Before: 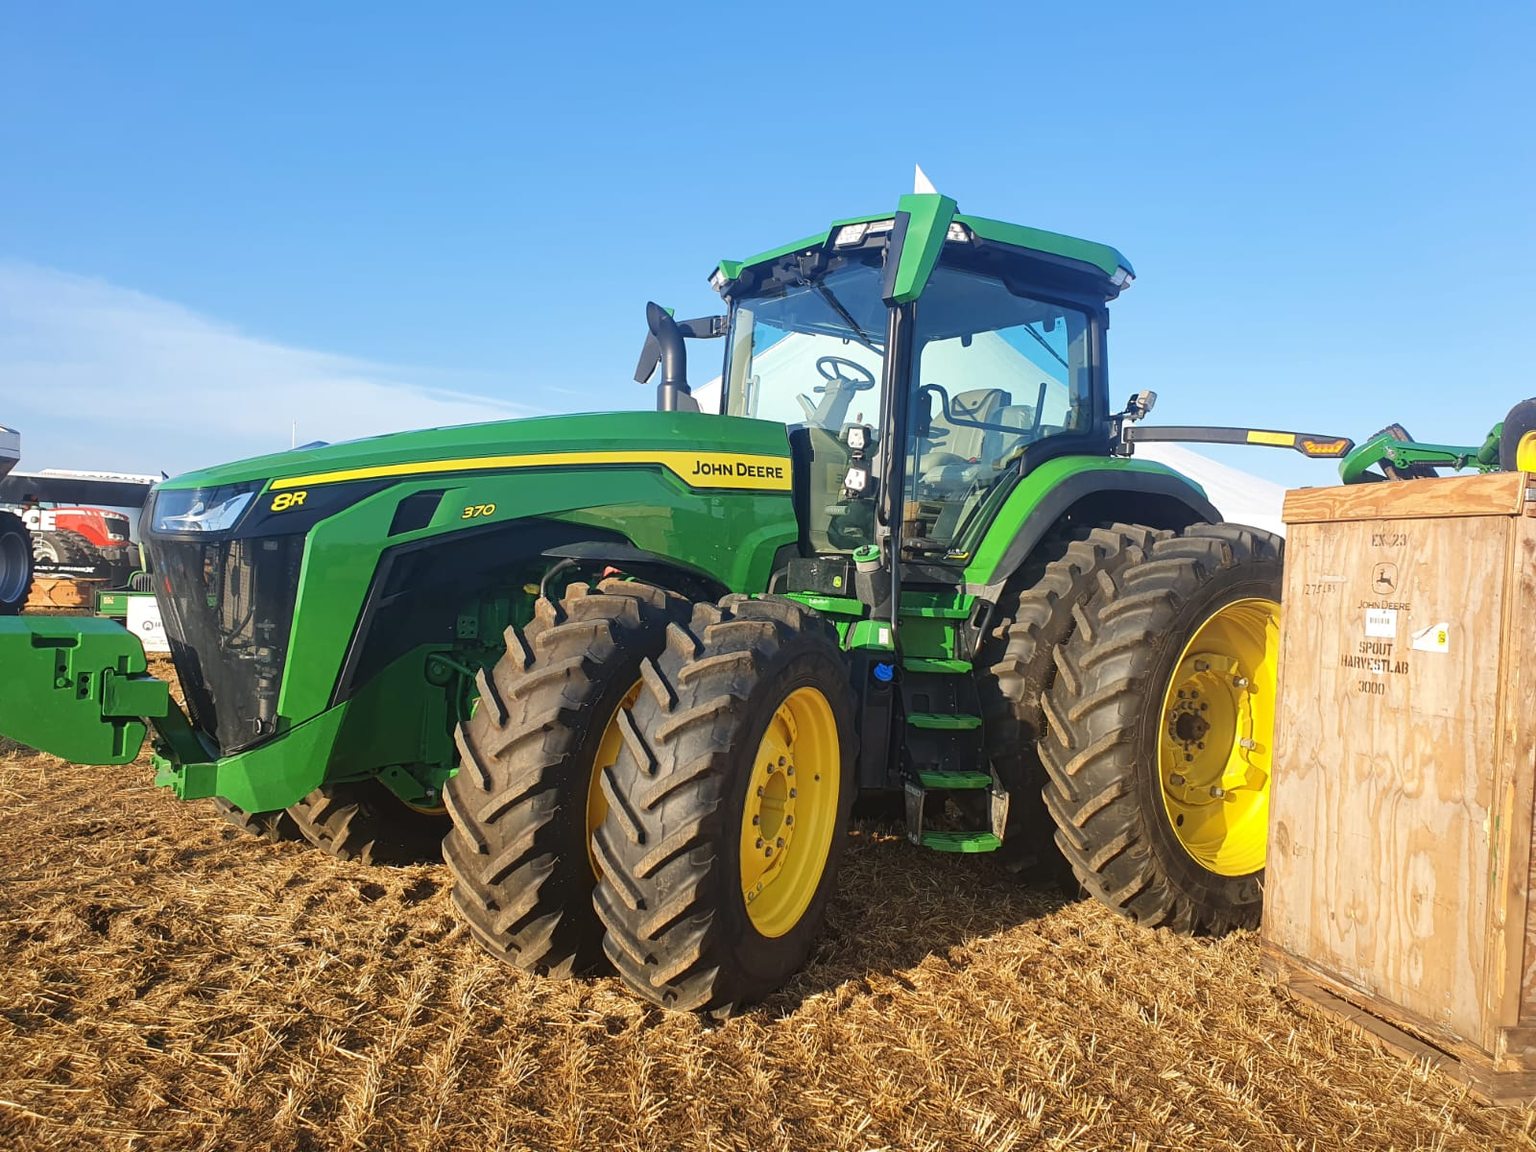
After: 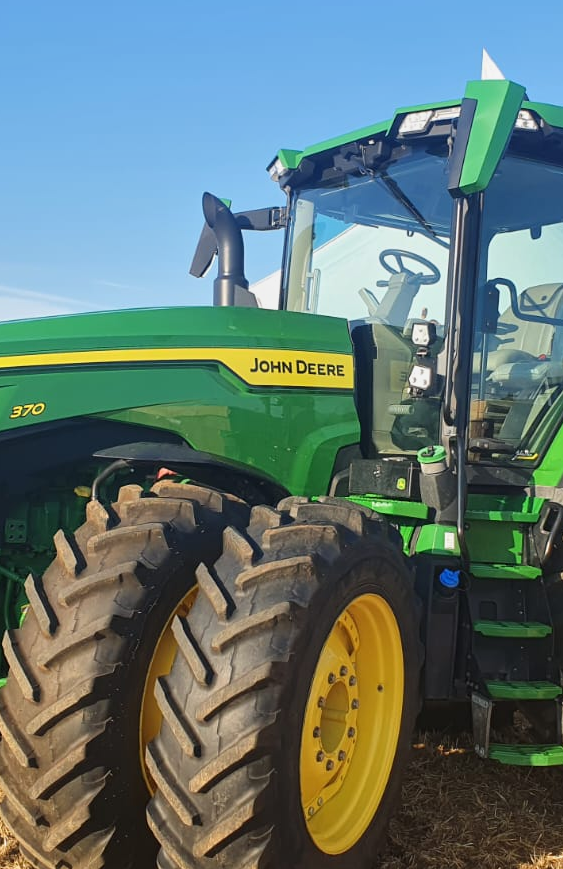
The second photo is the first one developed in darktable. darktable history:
tone equalizer: -8 EV -0.002 EV, -7 EV 0.005 EV, -6 EV -0.009 EV, -5 EV 0.011 EV, -4 EV -0.012 EV, -3 EV 0.007 EV, -2 EV -0.062 EV, -1 EV -0.293 EV, +0 EV -0.582 EV, smoothing diameter 2%, edges refinement/feathering 20, mask exposure compensation -1.57 EV, filter diffusion 5
crop and rotate: left 29.476%, top 10.214%, right 35.32%, bottom 17.333%
